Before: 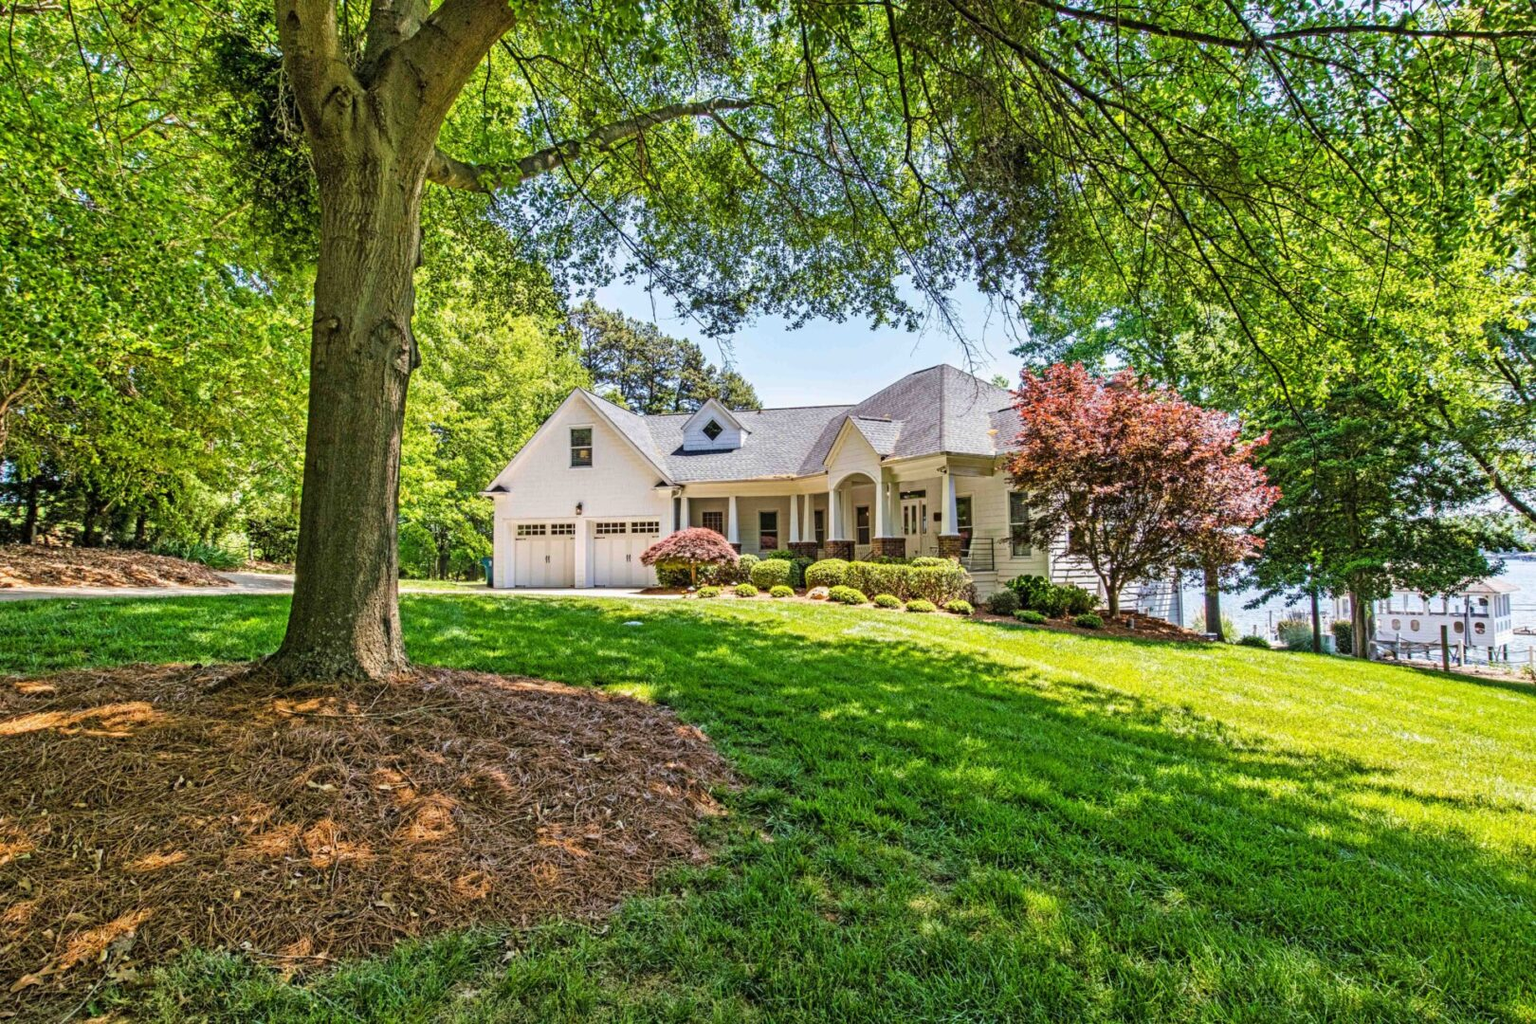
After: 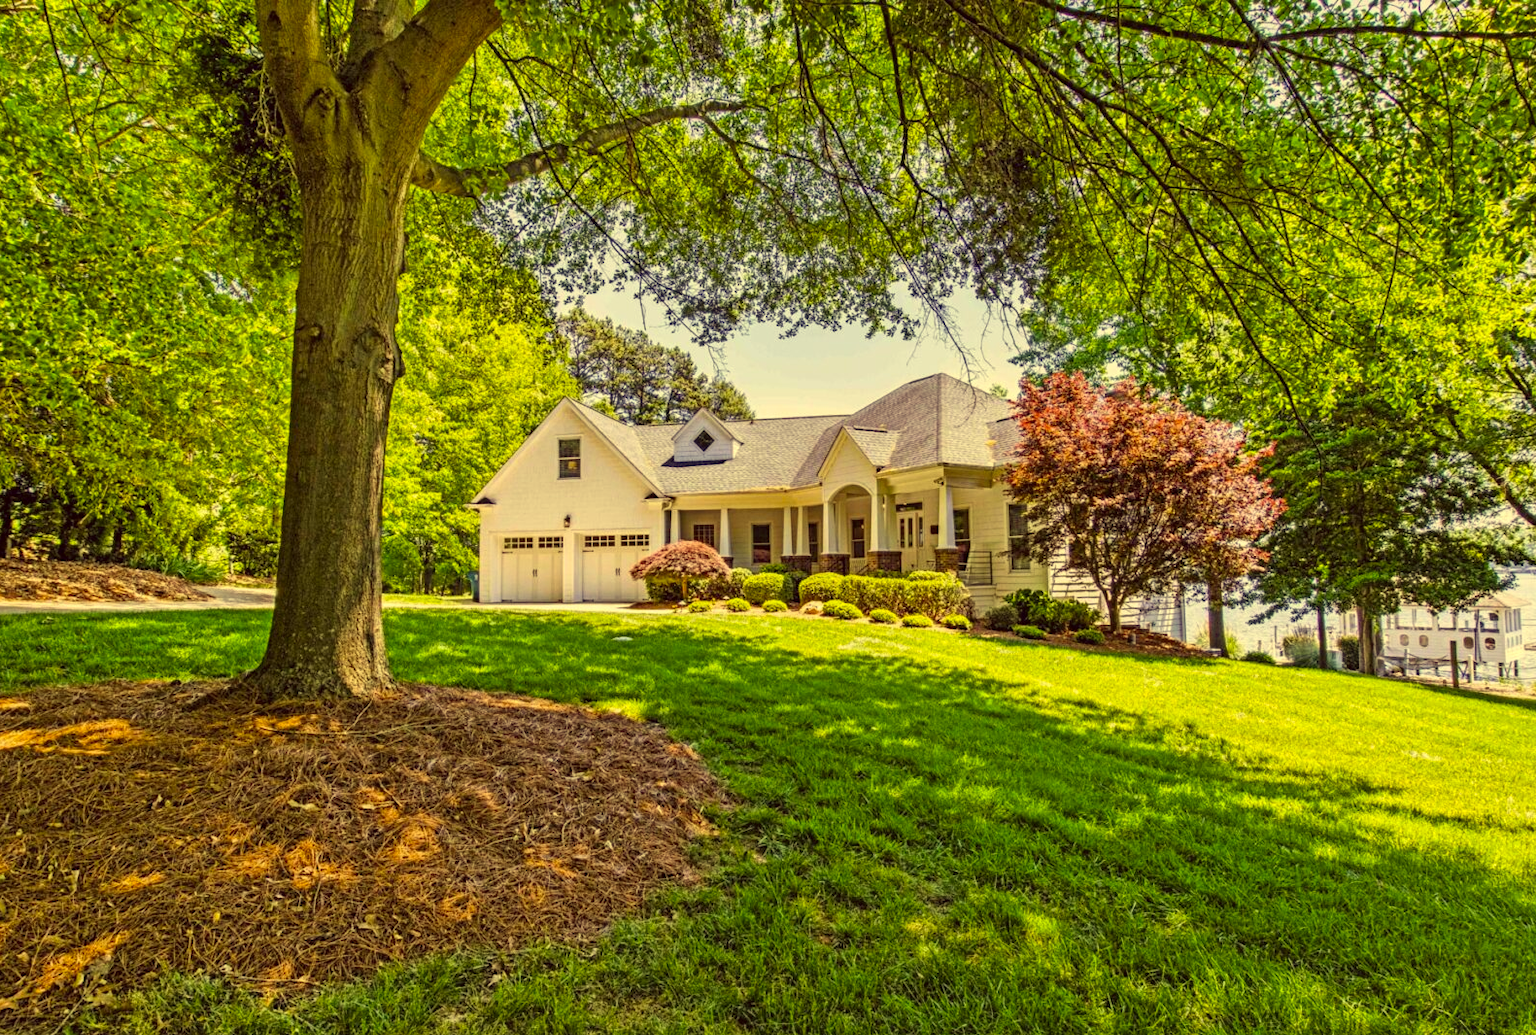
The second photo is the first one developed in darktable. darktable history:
color correction: highlights a* -0.408, highlights b* 39.82, shadows a* 9.94, shadows b* -0.714
crop and rotate: left 1.714%, right 0.634%, bottom 1.259%
